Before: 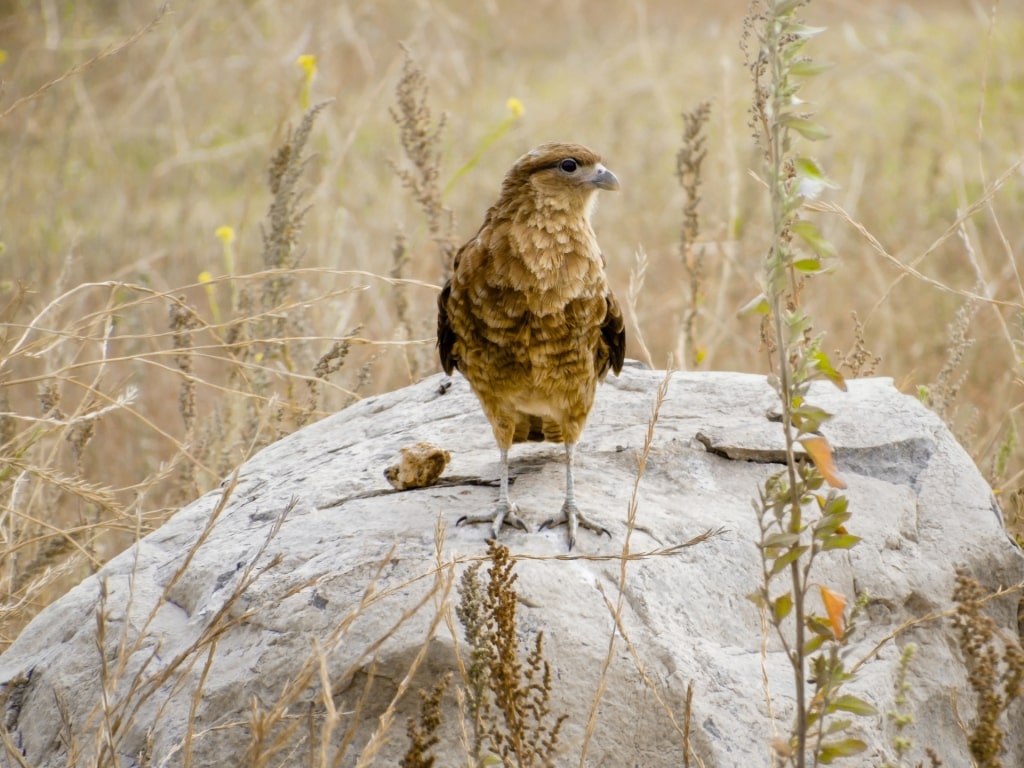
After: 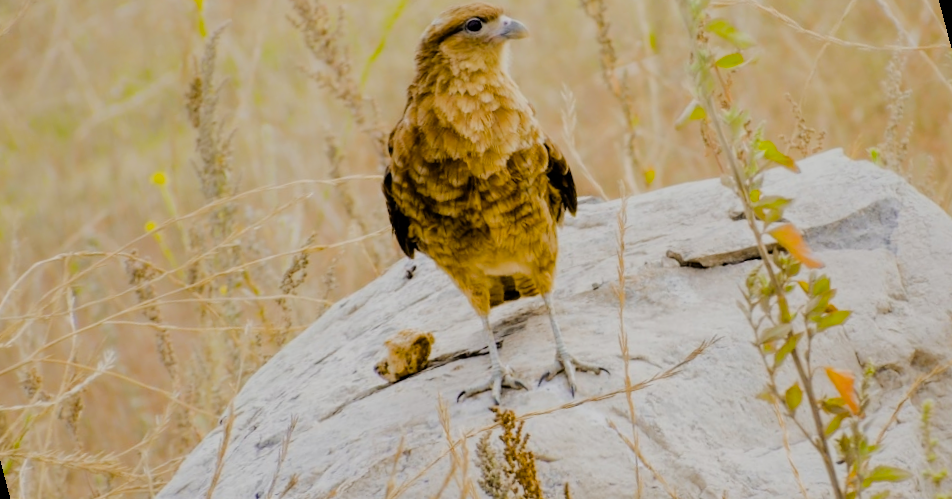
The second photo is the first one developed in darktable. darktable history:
color balance rgb: perceptual saturation grading › global saturation 25%, perceptual brilliance grading › mid-tones 10%, perceptual brilliance grading › shadows 15%, global vibrance 20%
rotate and perspective: rotation -14.8°, crop left 0.1, crop right 0.903, crop top 0.25, crop bottom 0.748
filmic rgb: black relative exposure -6.98 EV, white relative exposure 5.63 EV, hardness 2.86
